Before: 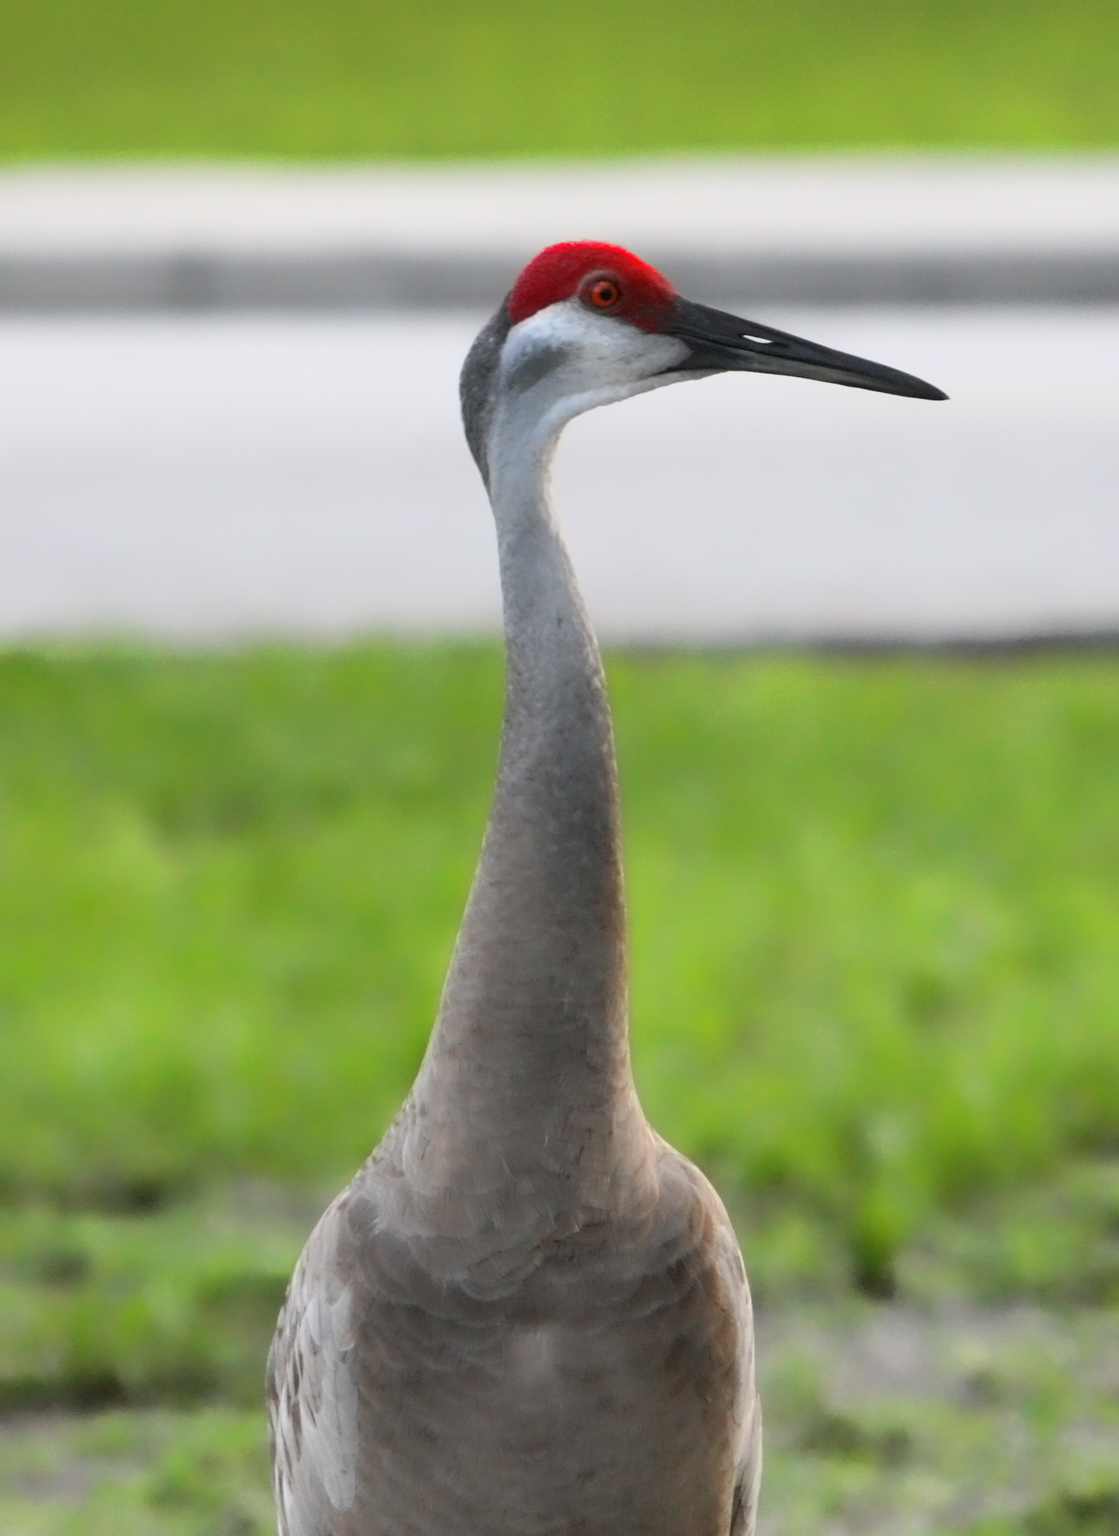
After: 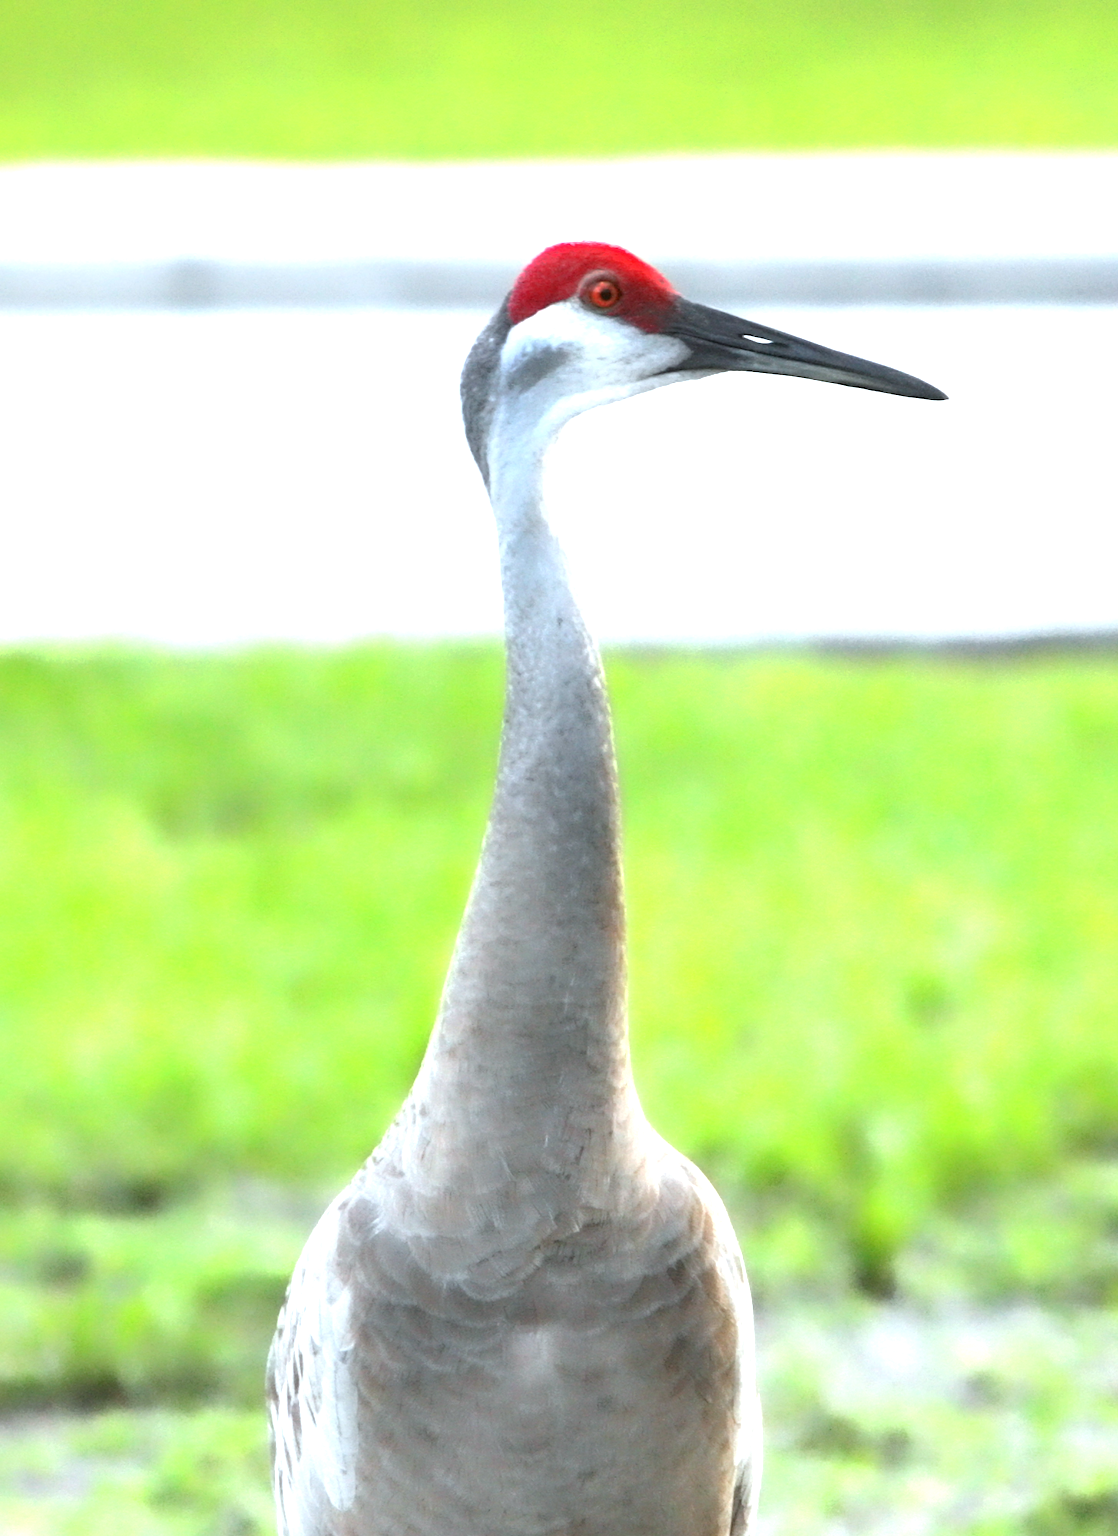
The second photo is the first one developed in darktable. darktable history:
exposure: black level correction 0, exposure 1.5 EV, compensate exposure bias true, compensate highlight preservation false
white balance: red 0.925, blue 1.046
